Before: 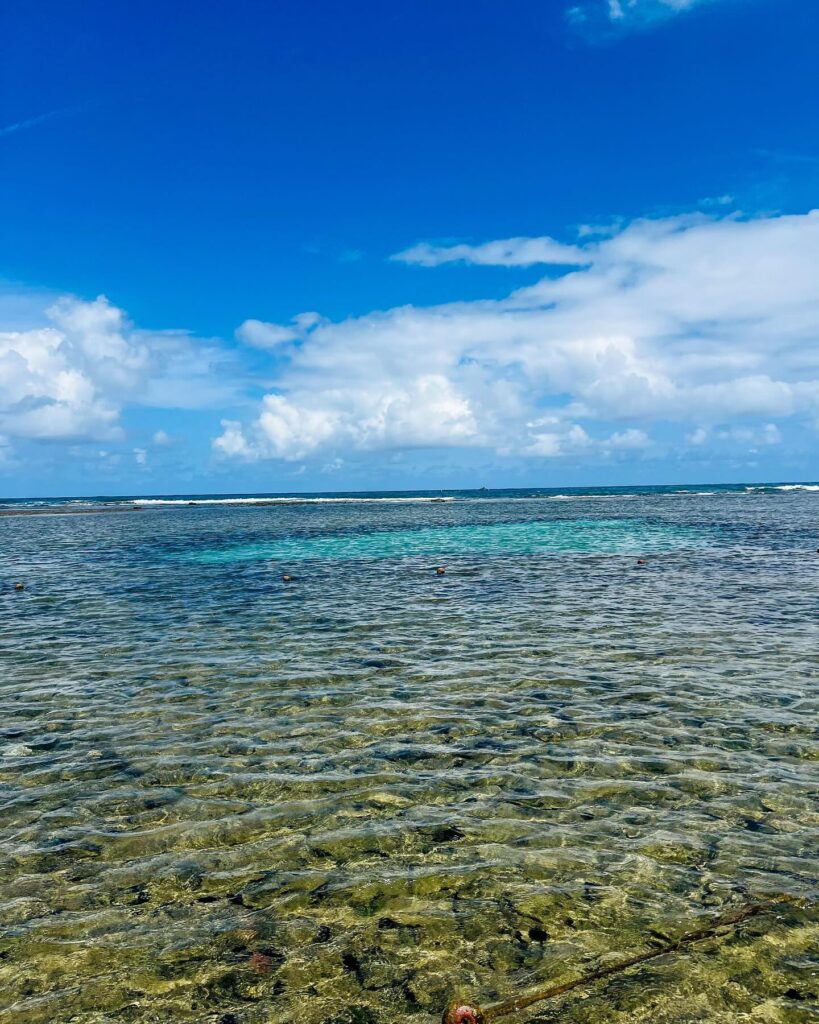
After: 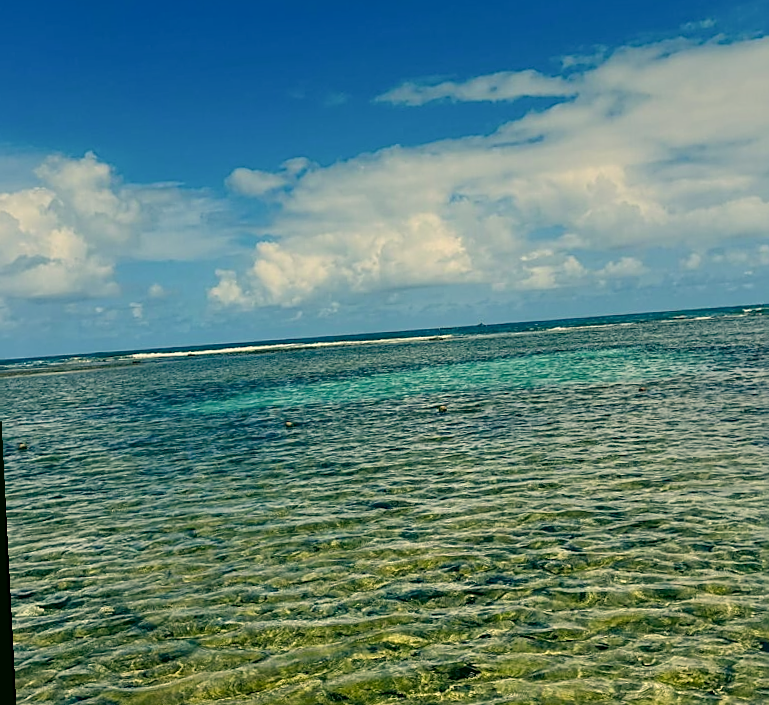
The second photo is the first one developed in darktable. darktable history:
crop and rotate: angle 0.03°, top 11.643%, right 5.651%, bottom 11.189%
graduated density: on, module defaults
rotate and perspective: rotation -3°, crop left 0.031, crop right 0.968, crop top 0.07, crop bottom 0.93
color correction: highlights a* 5.3, highlights b* 24.26, shadows a* -15.58, shadows b* 4.02
sharpen: on, module defaults
